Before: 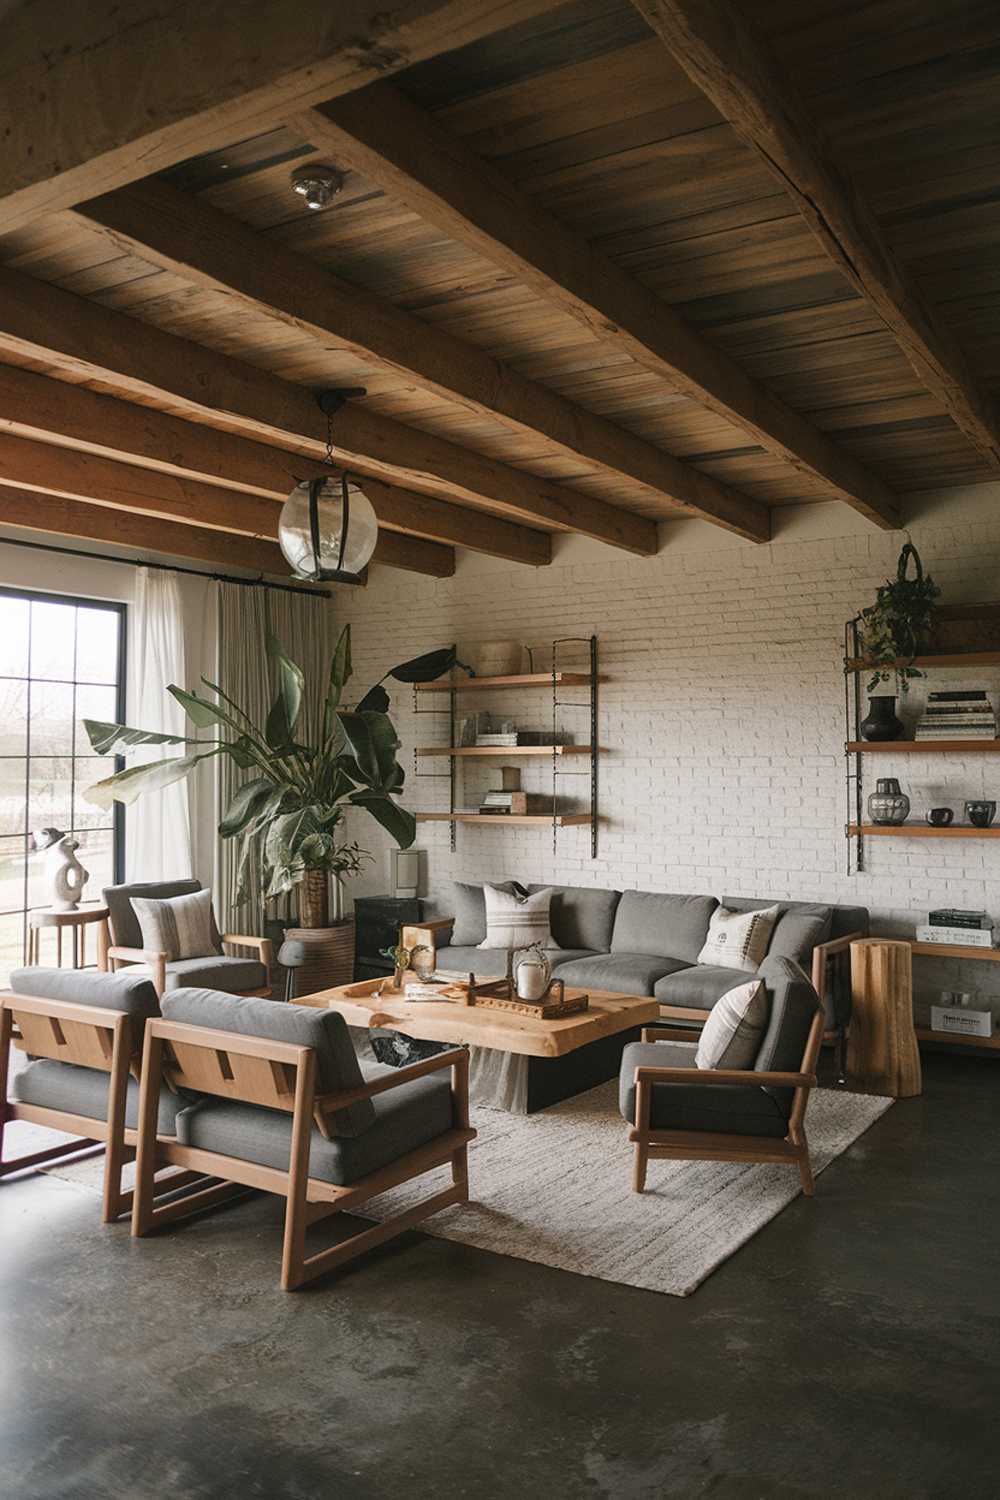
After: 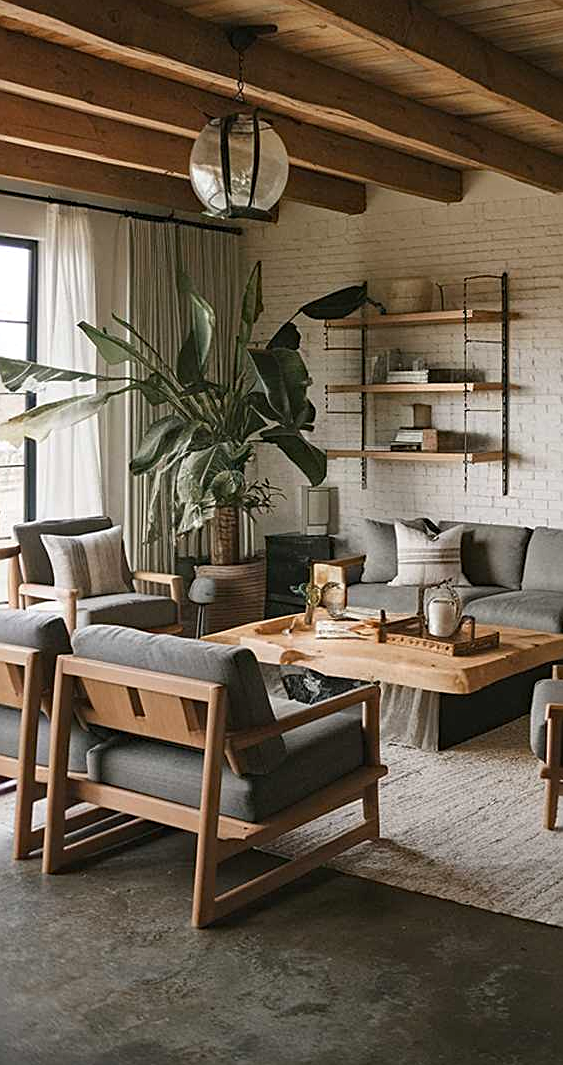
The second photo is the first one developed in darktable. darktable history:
sharpen: on, module defaults
crop: left 8.908%, top 24.203%, right 34.777%, bottom 4.766%
haze removal: compatibility mode true, adaptive false
